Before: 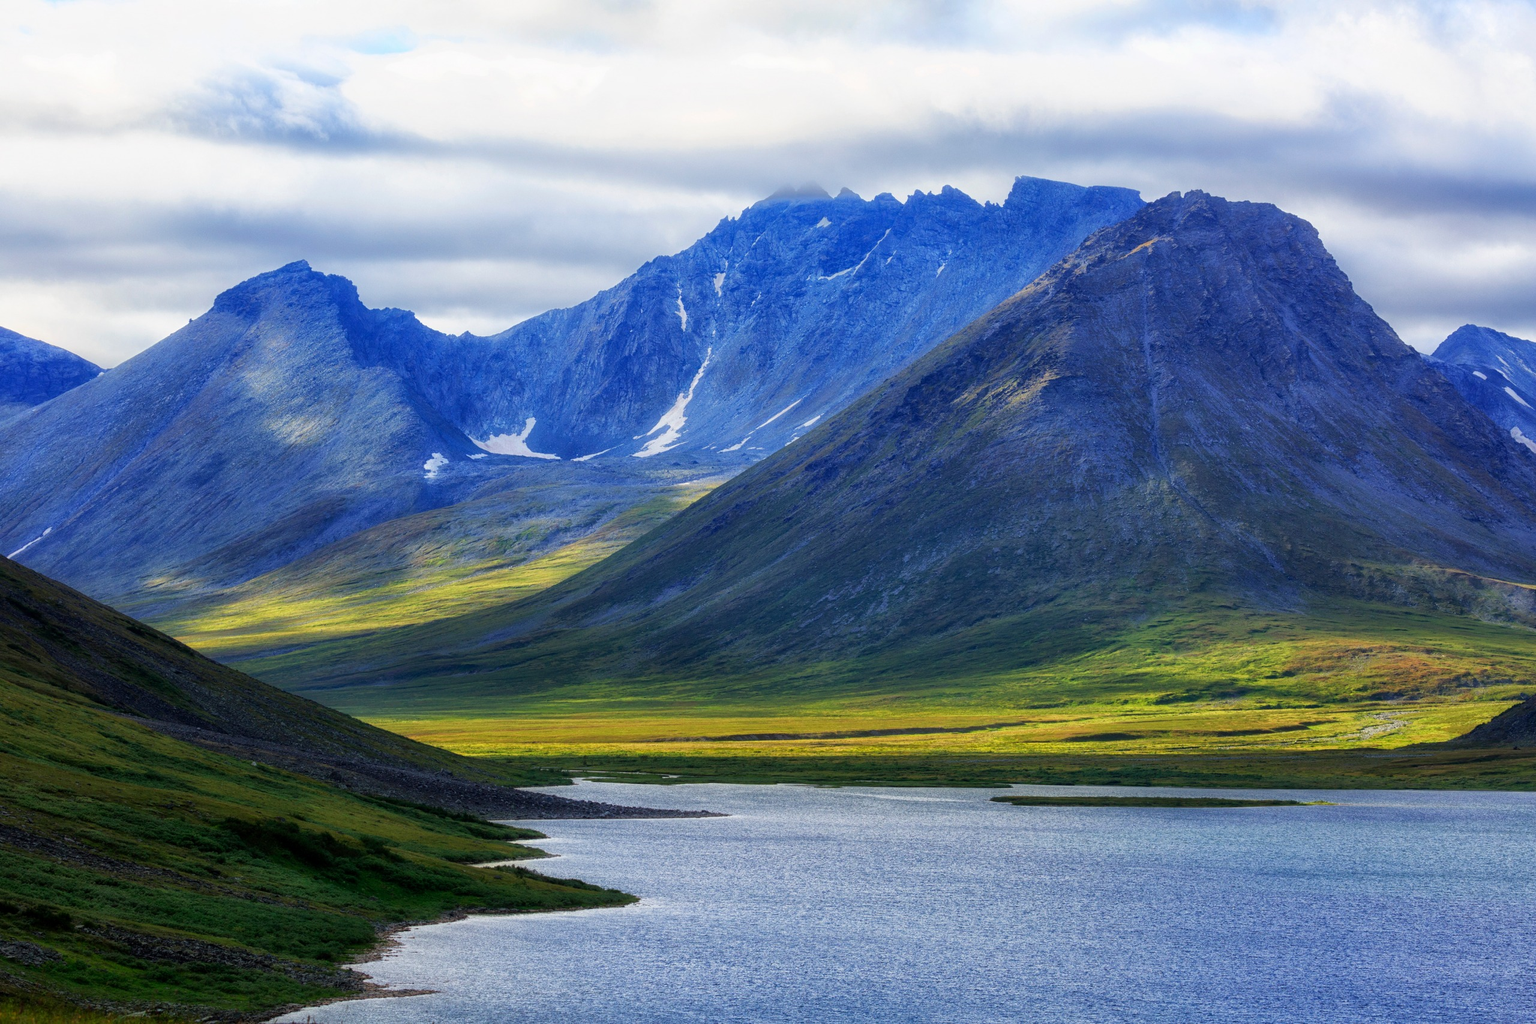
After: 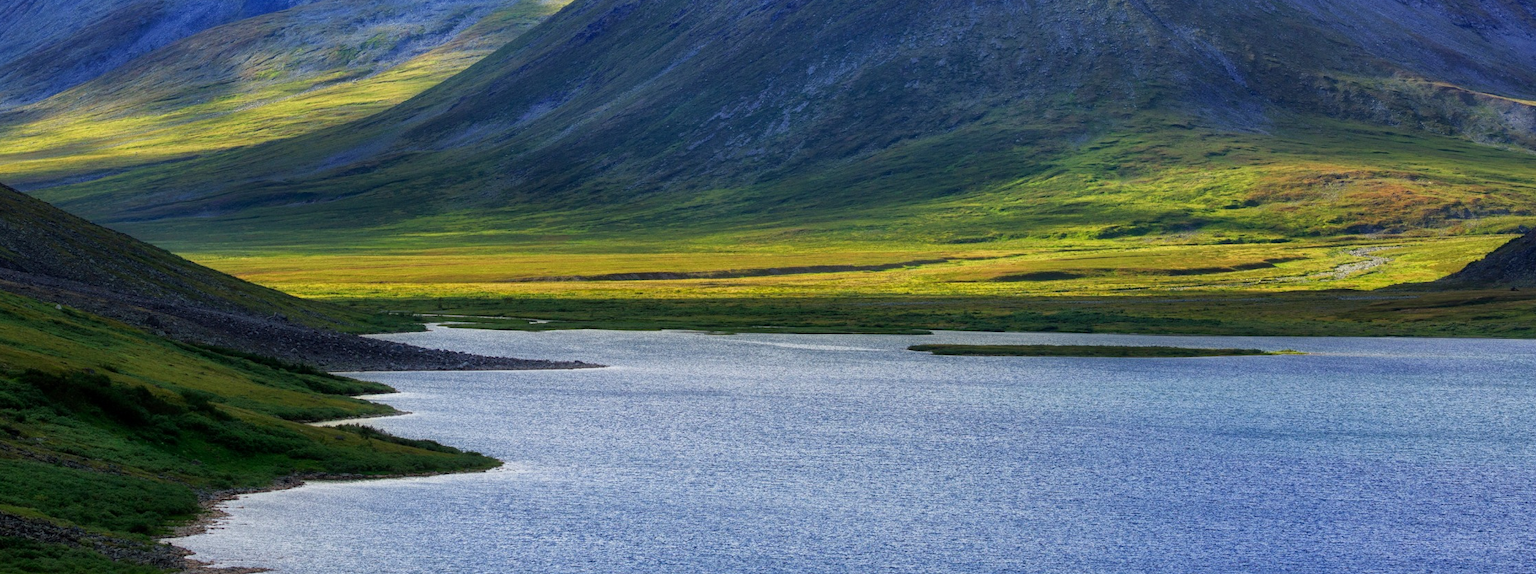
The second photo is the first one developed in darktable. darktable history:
crop and rotate: left 13.245%, top 48.609%, bottom 2.725%
